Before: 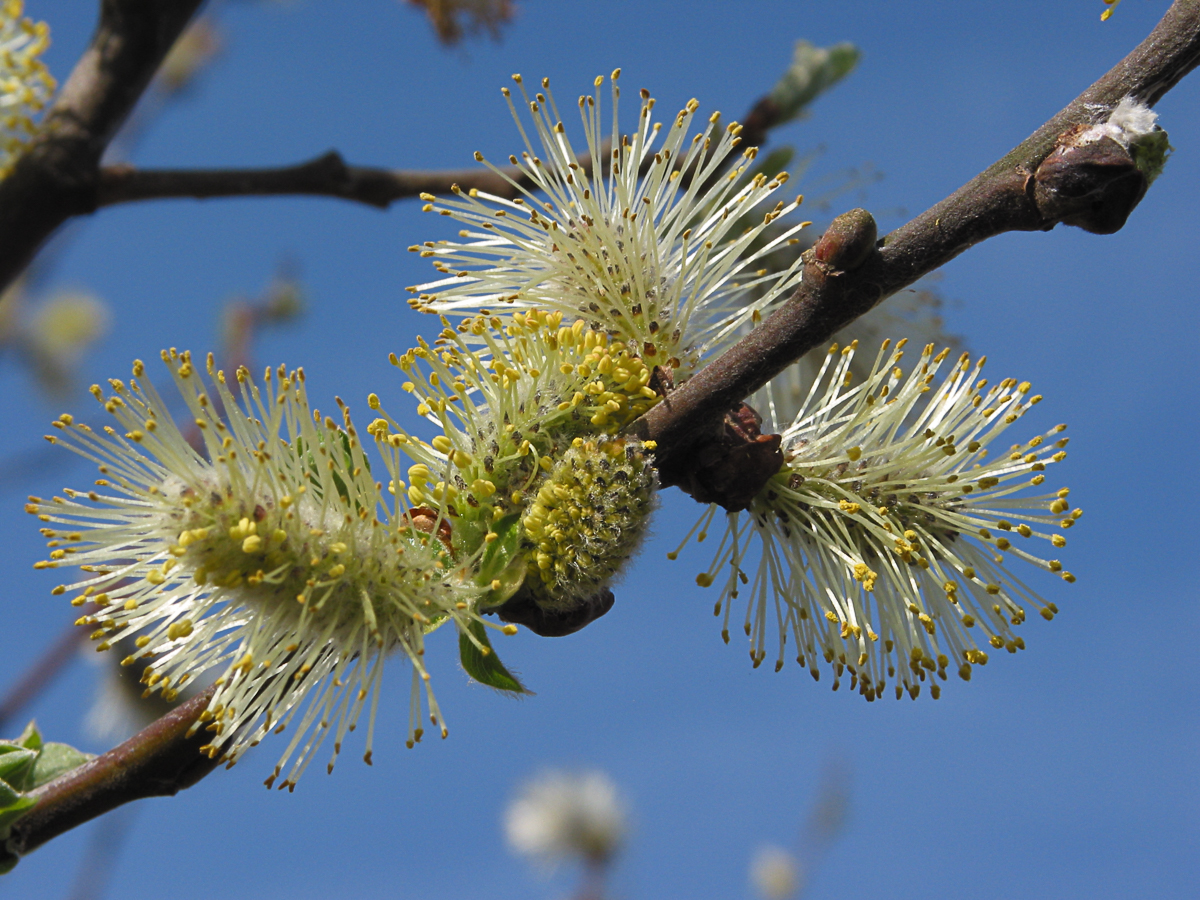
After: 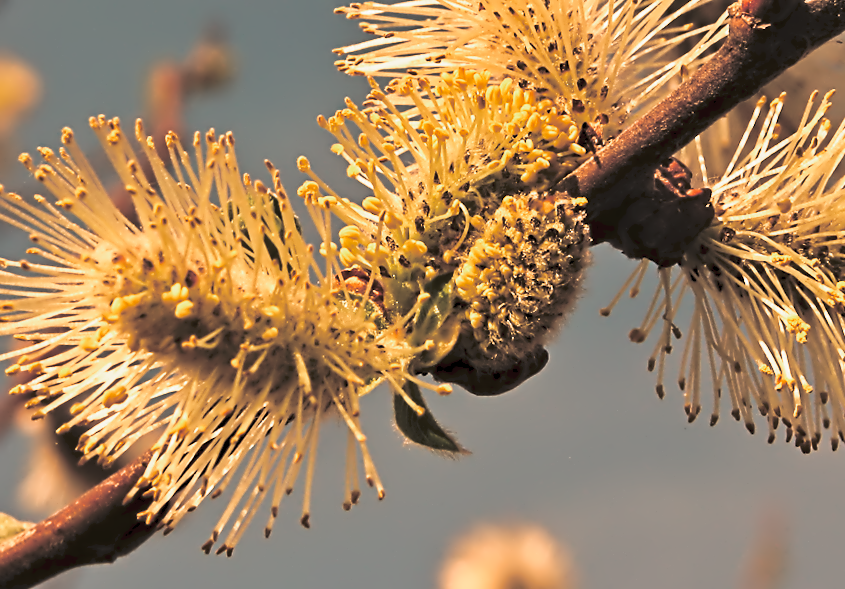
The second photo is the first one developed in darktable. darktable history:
white balance: red 1.467, blue 0.684
velvia: on, module defaults
crop: left 6.488%, top 27.668%, right 24.183%, bottom 8.656%
rotate and perspective: rotation -1.24°, automatic cropping off
tone curve: curves: ch0 [(0, 0) (0.003, 0.077) (0.011, 0.089) (0.025, 0.105) (0.044, 0.122) (0.069, 0.134) (0.1, 0.151) (0.136, 0.171) (0.177, 0.198) (0.224, 0.23) (0.277, 0.273) (0.335, 0.343) (0.399, 0.422) (0.468, 0.508) (0.543, 0.601) (0.623, 0.695) (0.709, 0.782) (0.801, 0.866) (0.898, 0.934) (1, 1)], preserve colors none
split-toning: shadows › hue 36°, shadows › saturation 0.05, highlights › hue 10.8°, highlights › saturation 0.15, compress 40%
contrast equalizer: octaves 7, y [[0.5, 0.542, 0.583, 0.625, 0.667, 0.708], [0.5 ×6], [0.5 ×6], [0, 0.033, 0.067, 0.1, 0.133, 0.167], [0, 0.05, 0.1, 0.15, 0.2, 0.25]]
color zones: curves: ch0 [(0, 0.5) (0.143, 0.5) (0.286, 0.456) (0.429, 0.5) (0.571, 0.5) (0.714, 0.5) (0.857, 0.5) (1, 0.5)]; ch1 [(0, 0.5) (0.143, 0.5) (0.286, 0.422) (0.429, 0.5) (0.571, 0.5) (0.714, 0.5) (0.857, 0.5) (1, 0.5)]
